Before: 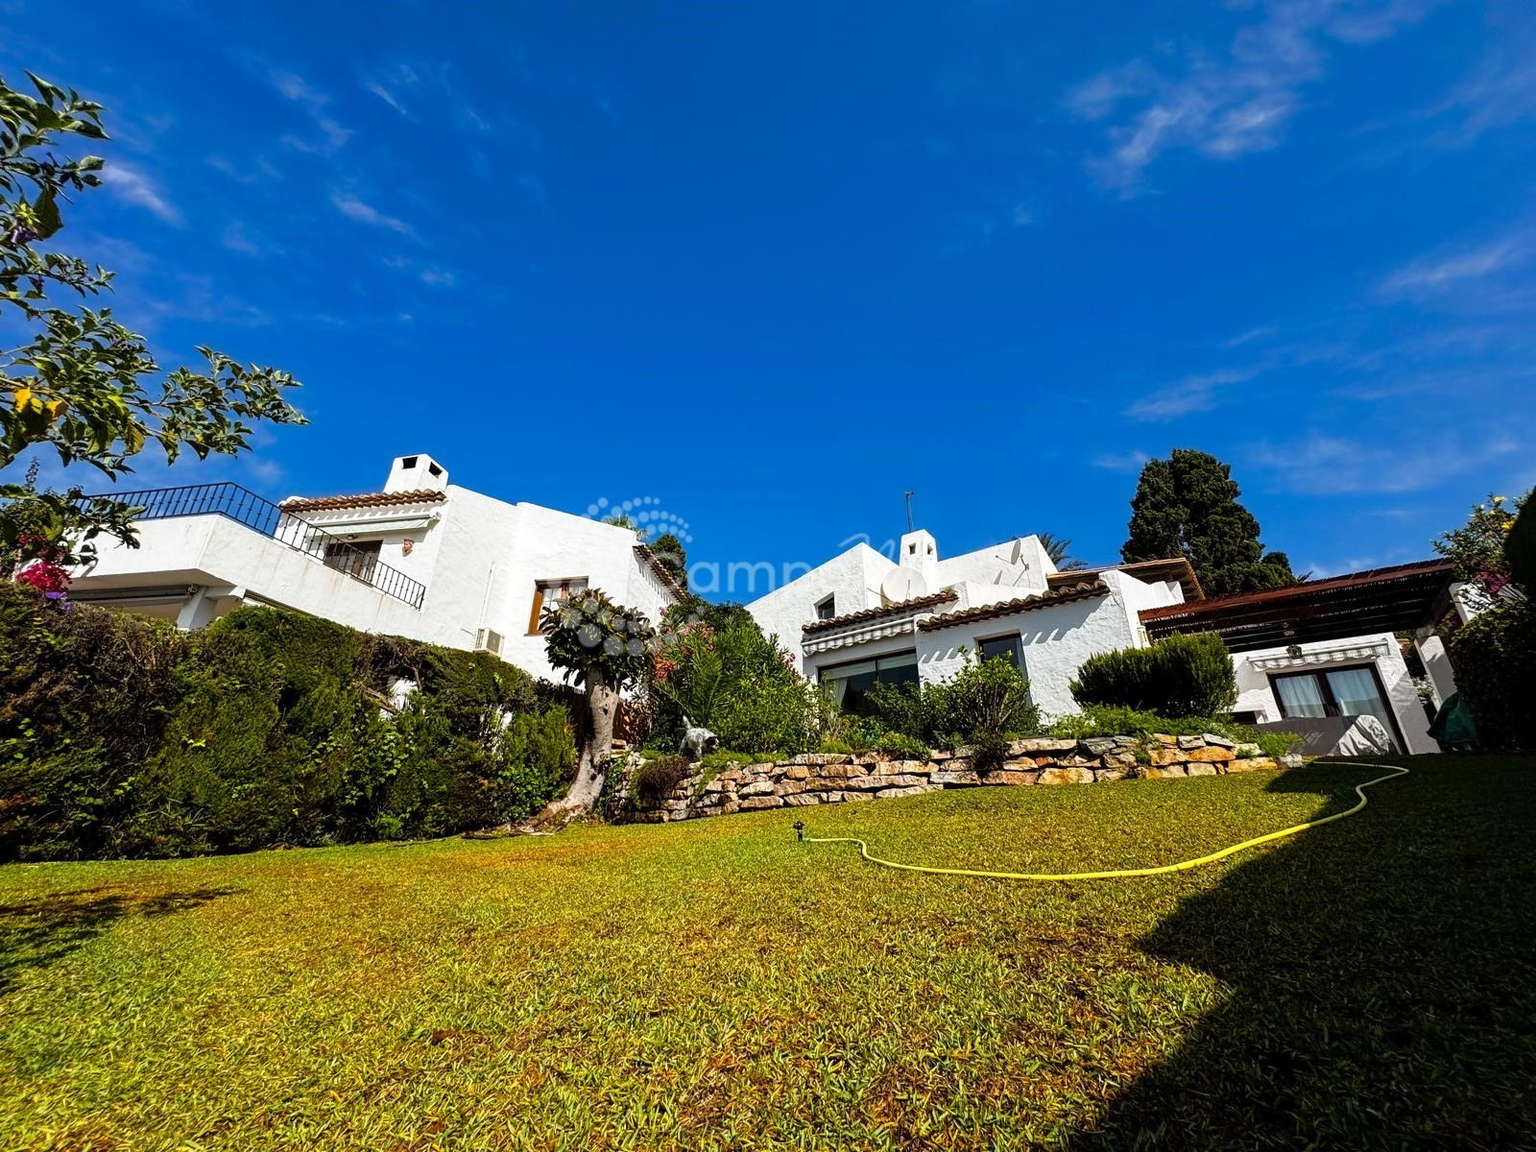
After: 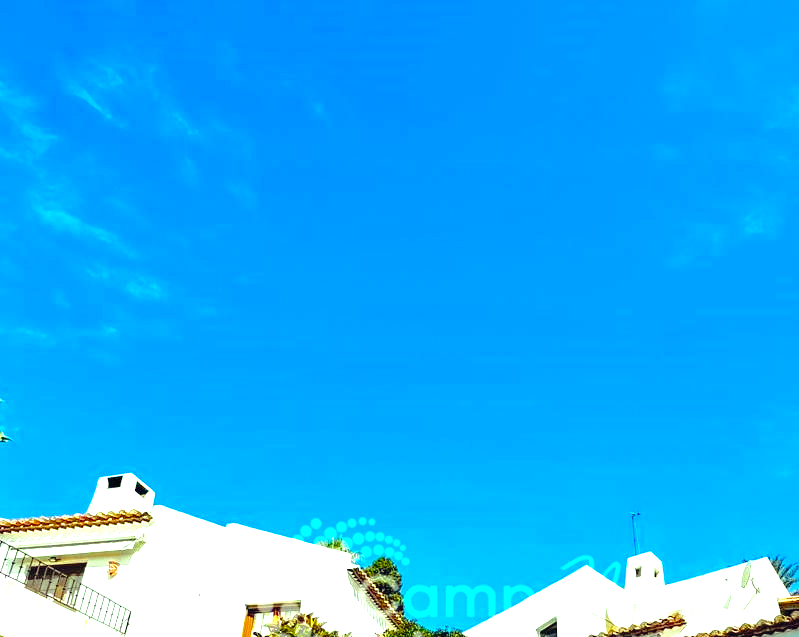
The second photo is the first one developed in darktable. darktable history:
crop: left 19.537%, right 30.47%, bottom 46.898%
color balance rgb: highlights gain › luminance 15.456%, highlights gain › chroma 6.936%, highlights gain › hue 122.51°, global offset › chroma 0.102%, global offset › hue 249.81°, linear chroma grading › global chroma 14.996%, perceptual saturation grading › global saturation 36.264%, perceptual brilliance grading › mid-tones 11.023%, perceptual brilliance grading › shadows 15.268%
tone curve: curves: ch0 [(0, 0.013) (0.175, 0.11) (0.337, 0.304) (0.498, 0.485) (0.78, 0.742) (0.993, 0.954)]; ch1 [(0, 0) (0.294, 0.184) (0.359, 0.34) (0.362, 0.35) (0.43, 0.41) (0.469, 0.463) (0.495, 0.502) (0.54, 0.563) (0.612, 0.641) (1, 1)]; ch2 [(0, 0) (0.44, 0.437) (0.495, 0.502) (0.524, 0.534) (0.557, 0.56) (0.634, 0.654) (0.728, 0.722) (1, 1)], preserve colors none
exposure: black level correction 0, exposure 1.442 EV, compensate highlight preservation false
